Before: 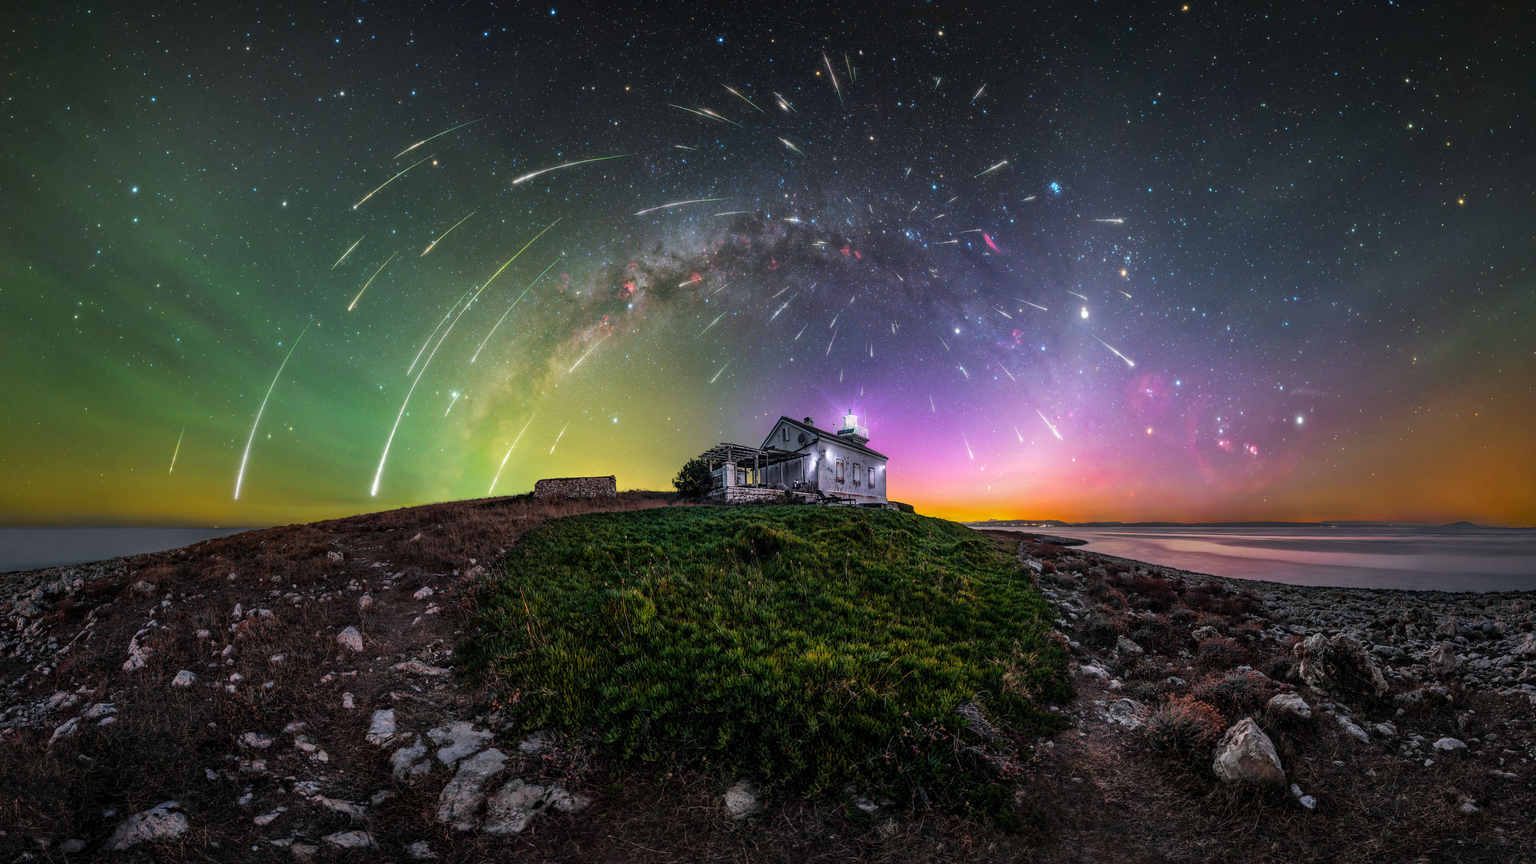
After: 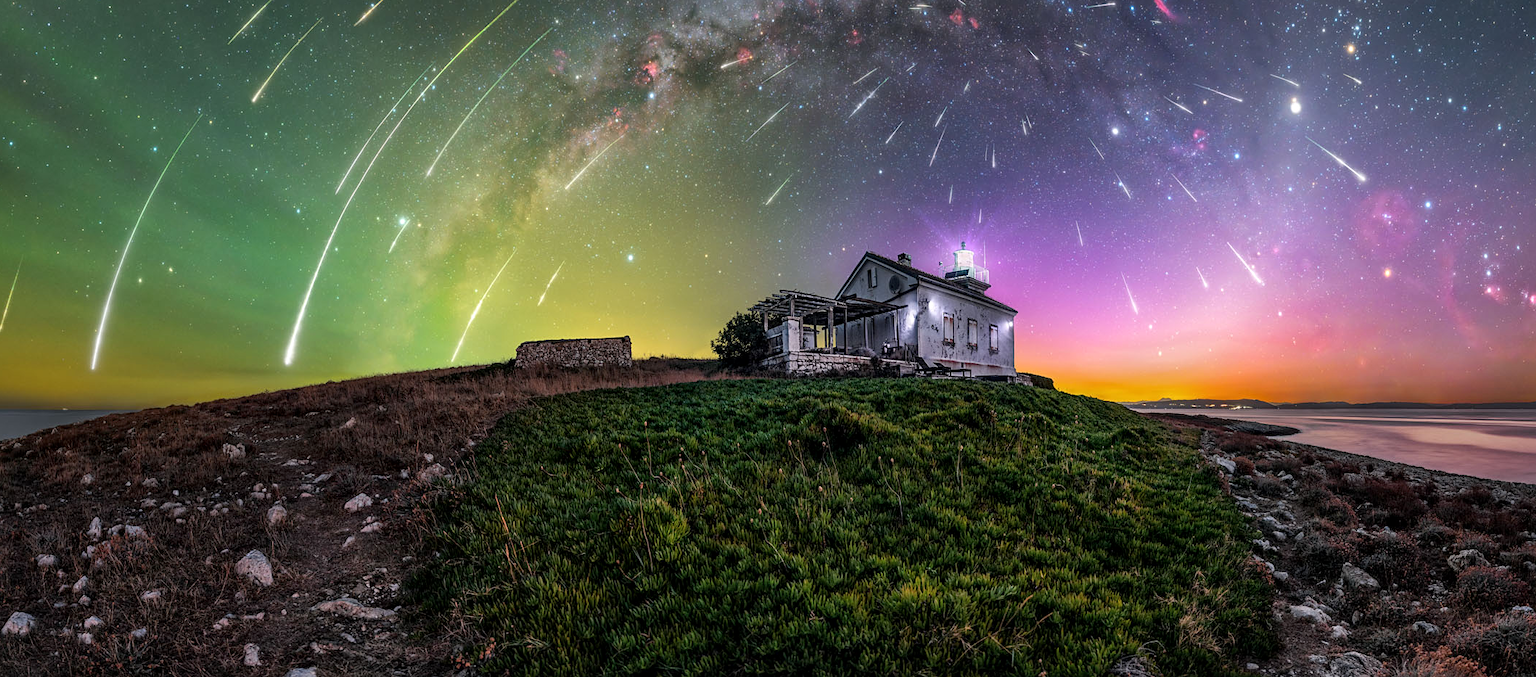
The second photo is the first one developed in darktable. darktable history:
sharpen: amount 0.2
crop: left 11.123%, top 27.61%, right 18.3%, bottom 17.034%
local contrast: mode bilateral grid, contrast 20, coarseness 50, detail 120%, midtone range 0.2
